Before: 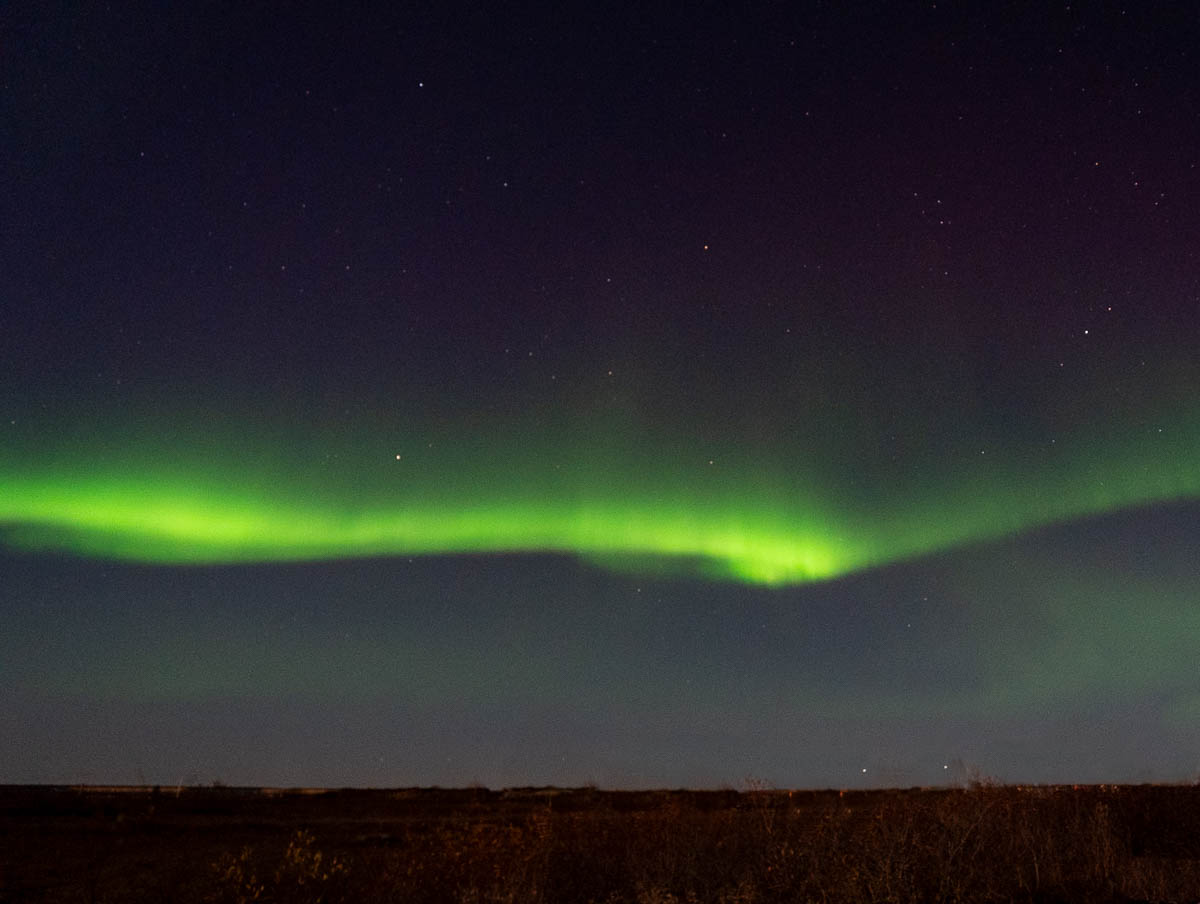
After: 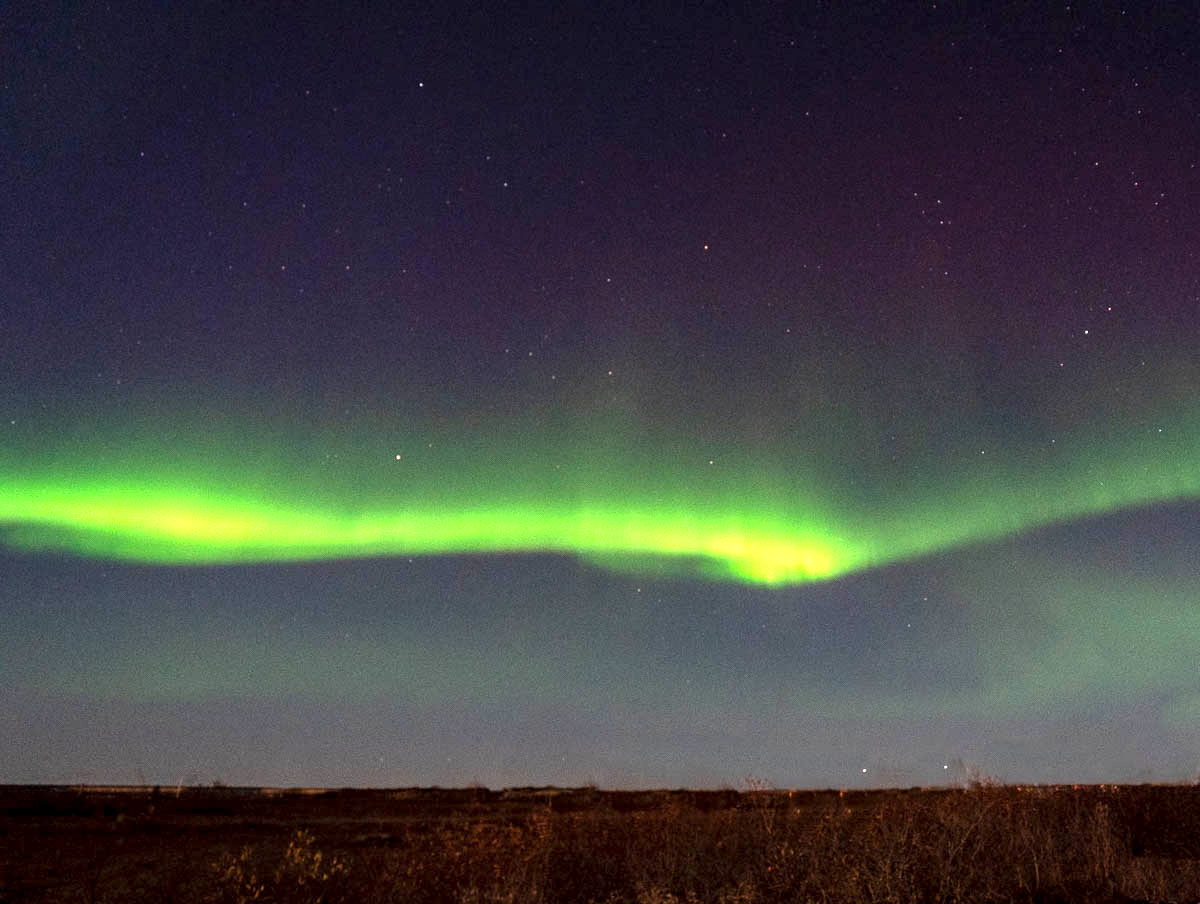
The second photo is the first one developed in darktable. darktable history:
exposure: black level correction 0, exposure 1.198 EV, compensate exposure bias true, compensate highlight preservation false
local contrast: on, module defaults
